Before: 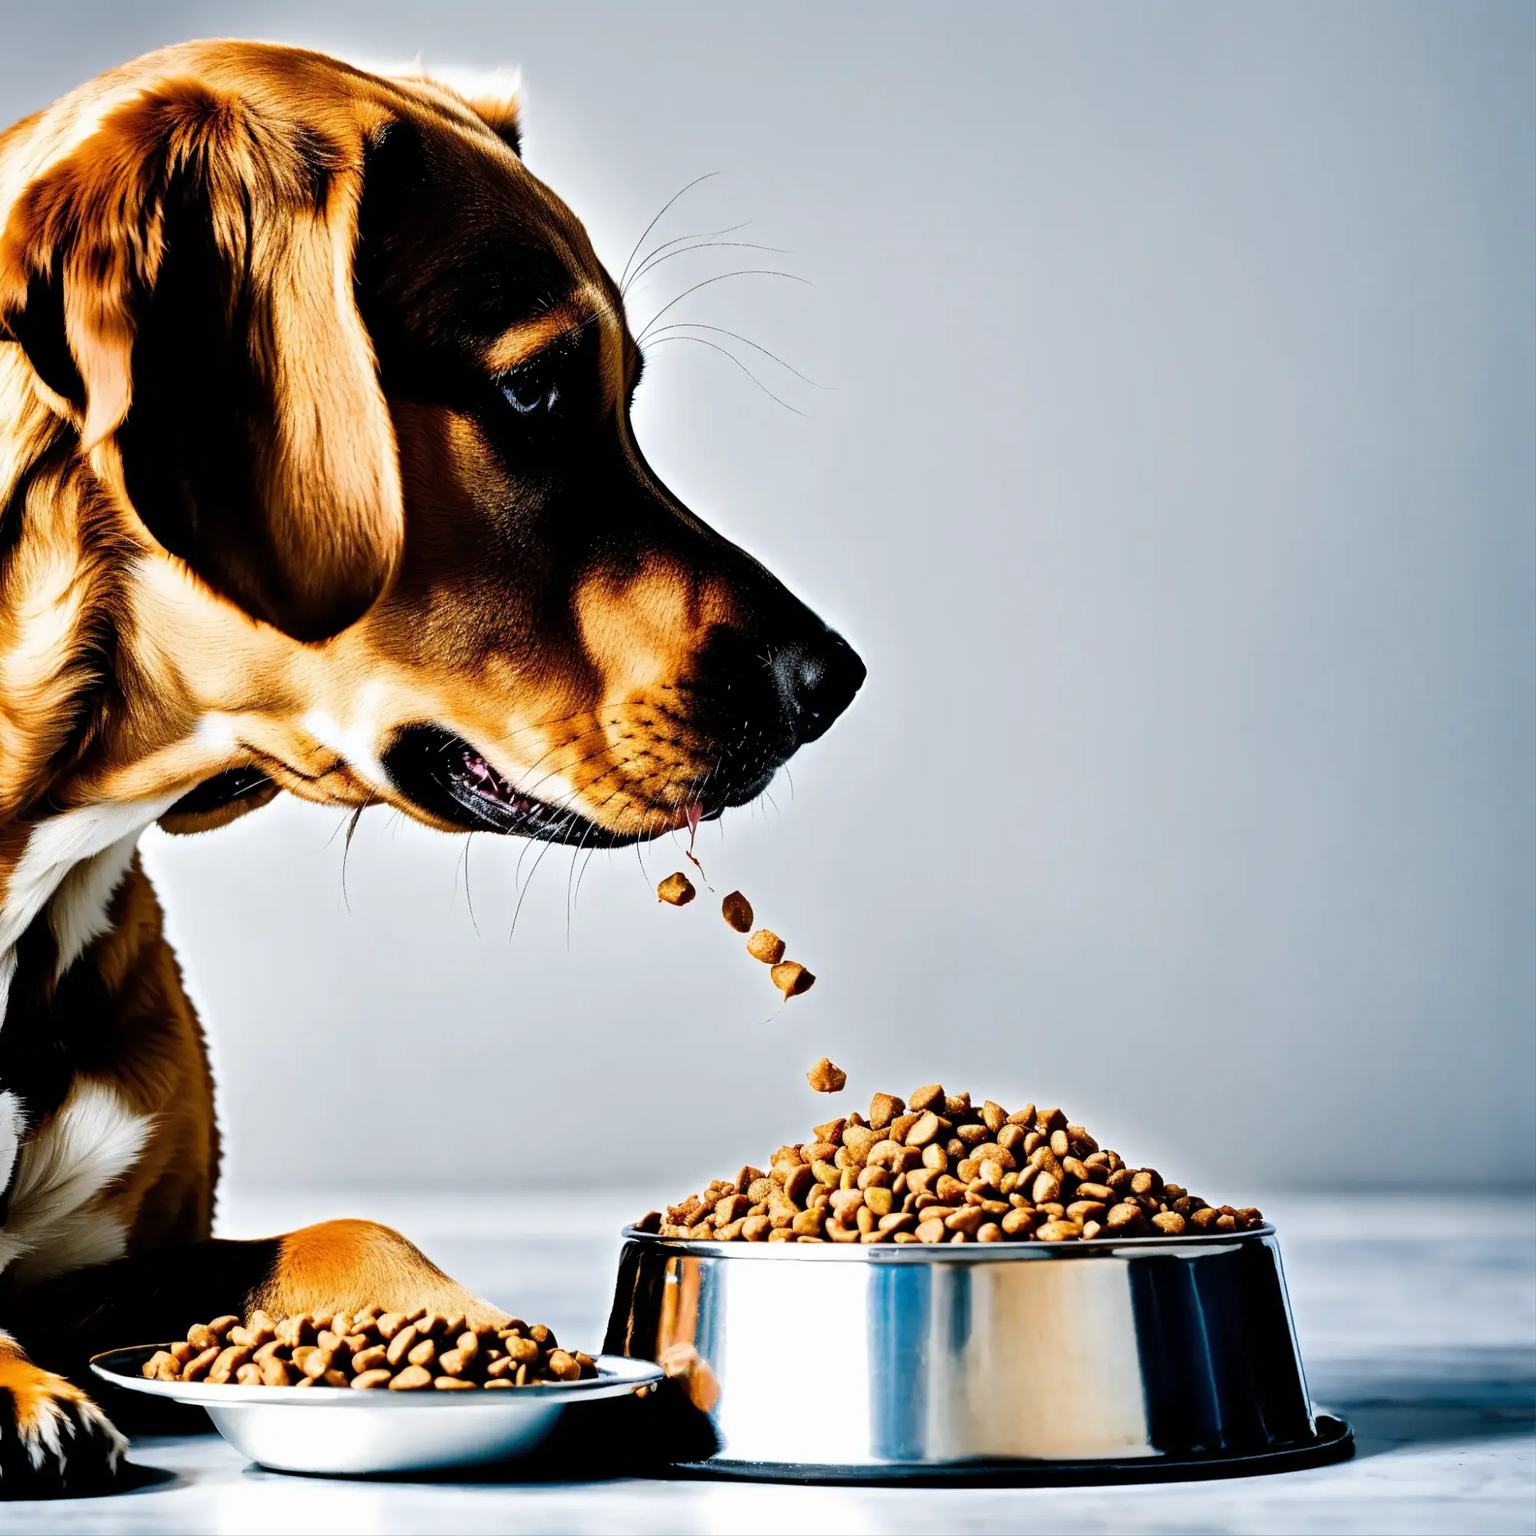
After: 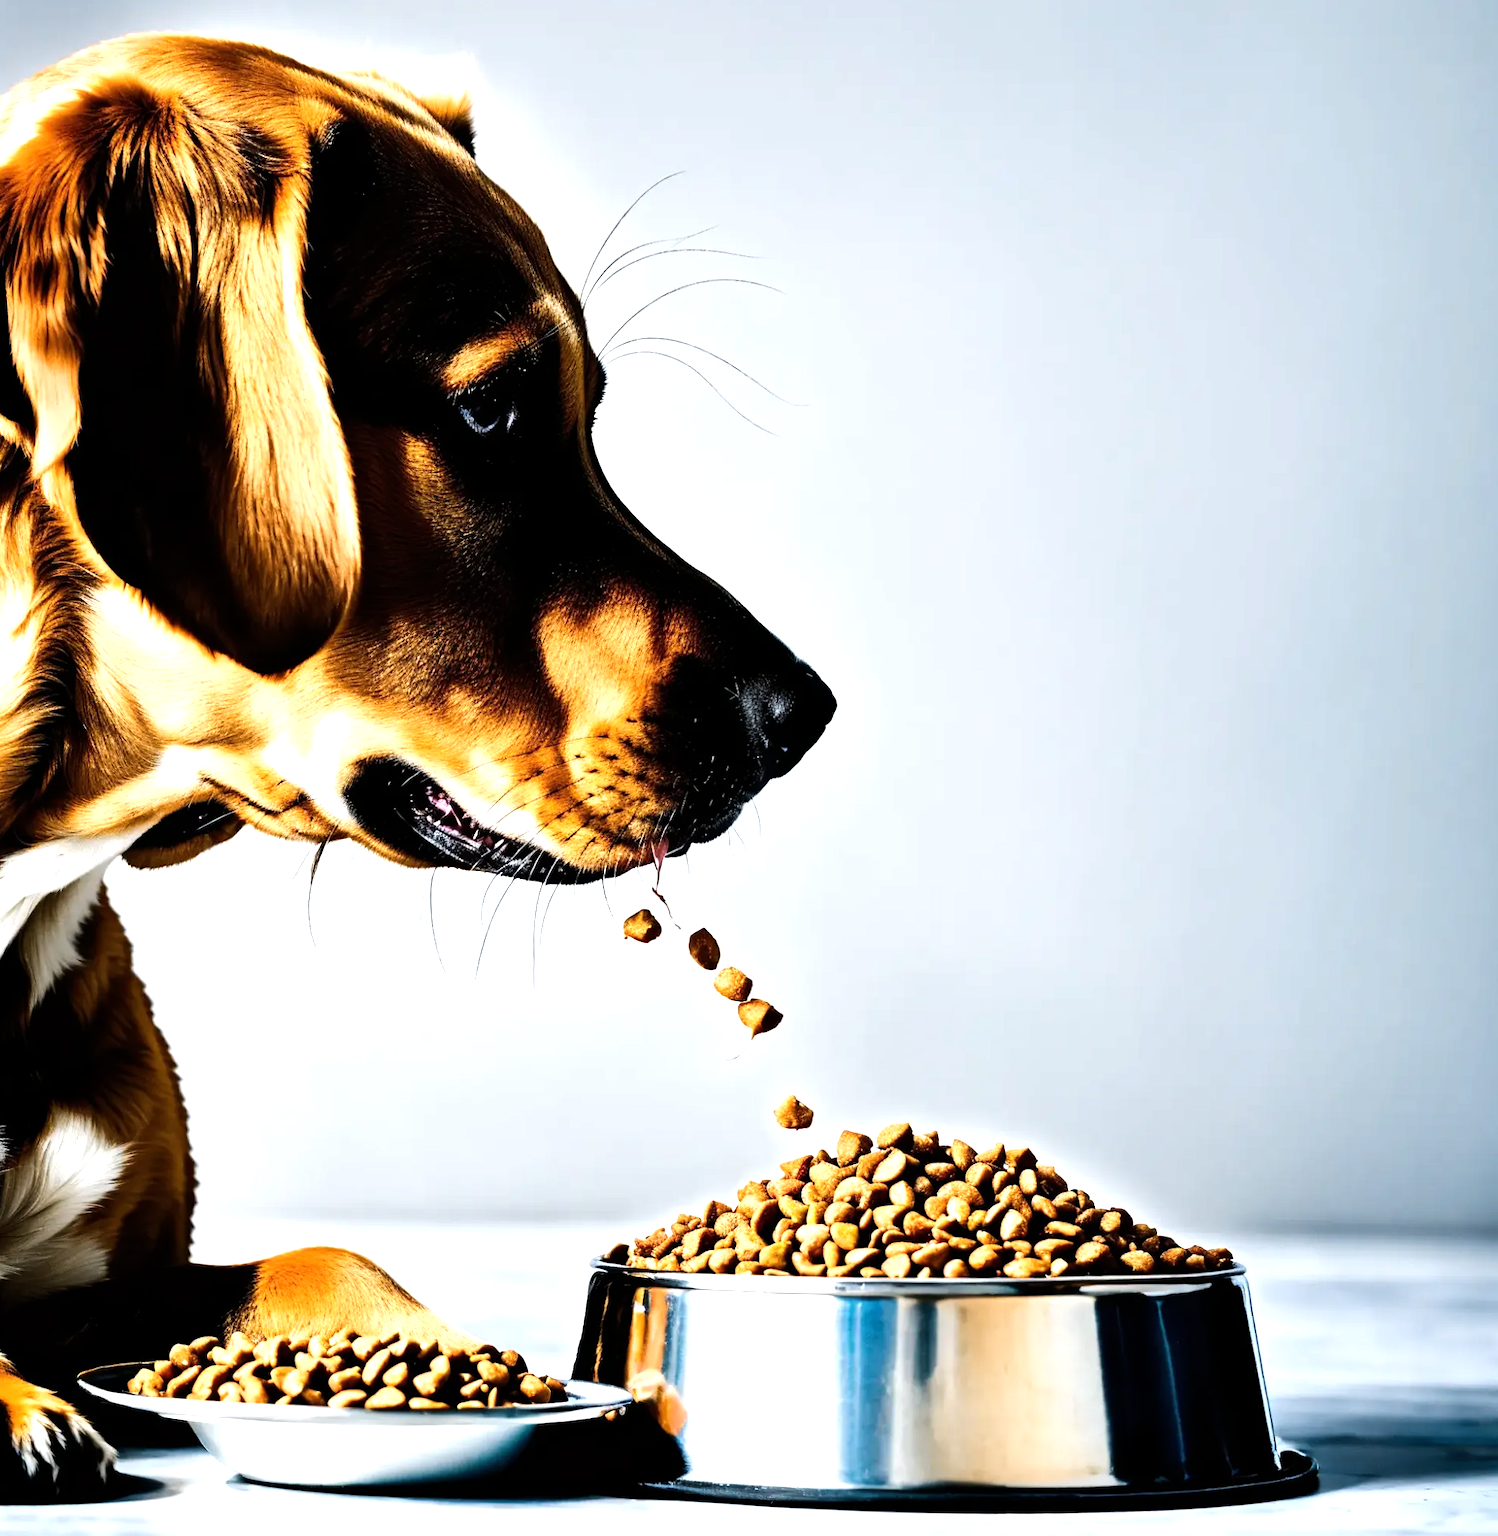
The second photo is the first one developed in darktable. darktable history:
rotate and perspective: rotation 0.074°, lens shift (vertical) 0.096, lens shift (horizontal) -0.041, crop left 0.043, crop right 0.952, crop top 0.024, crop bottom 0.979
tone equalizer: -8 EV -0.75 EV, -7 EV -0.7 EV, -6 EV -0.6 EV, -5 EV -0.4 EV, -3 EV 0.4 EV, -2 EV 0.6 EV, -1 EV 0.7 EV, +0 EV 0.75 EV, edges refinement/feathering 500, mask exposure compensation -1.57 EV, preserve details no
